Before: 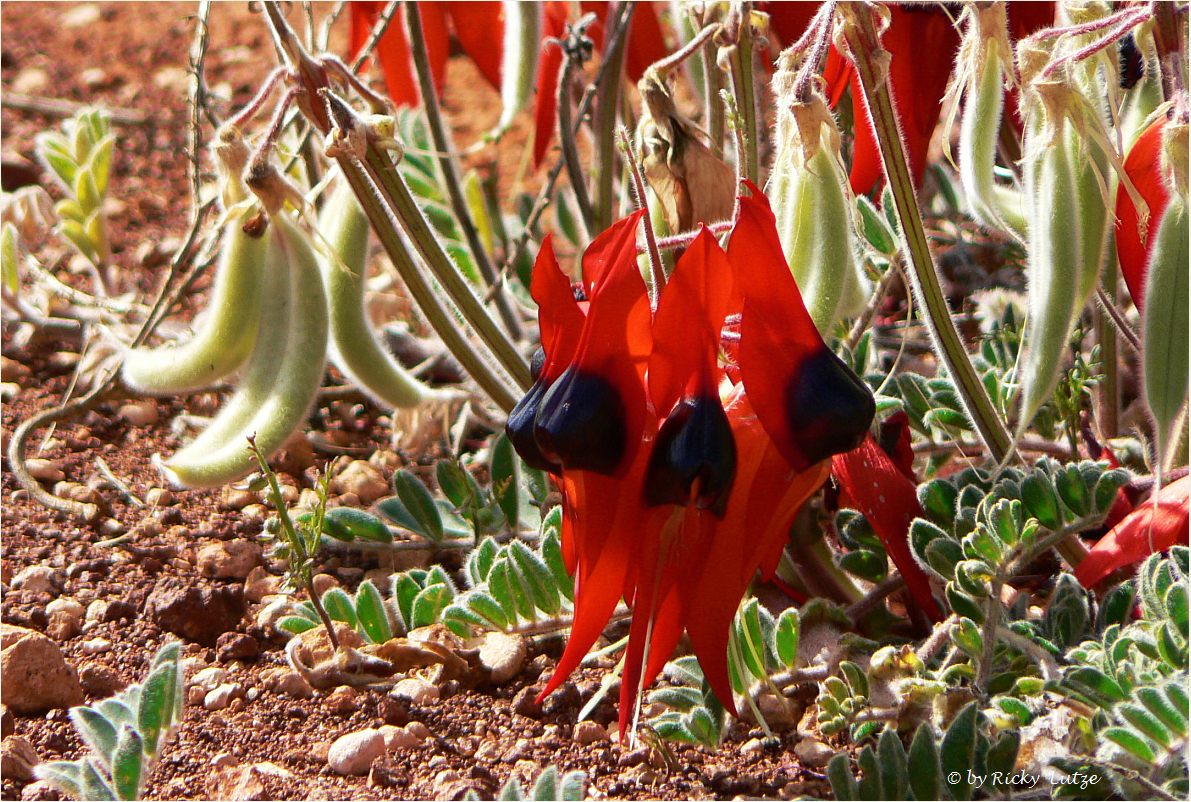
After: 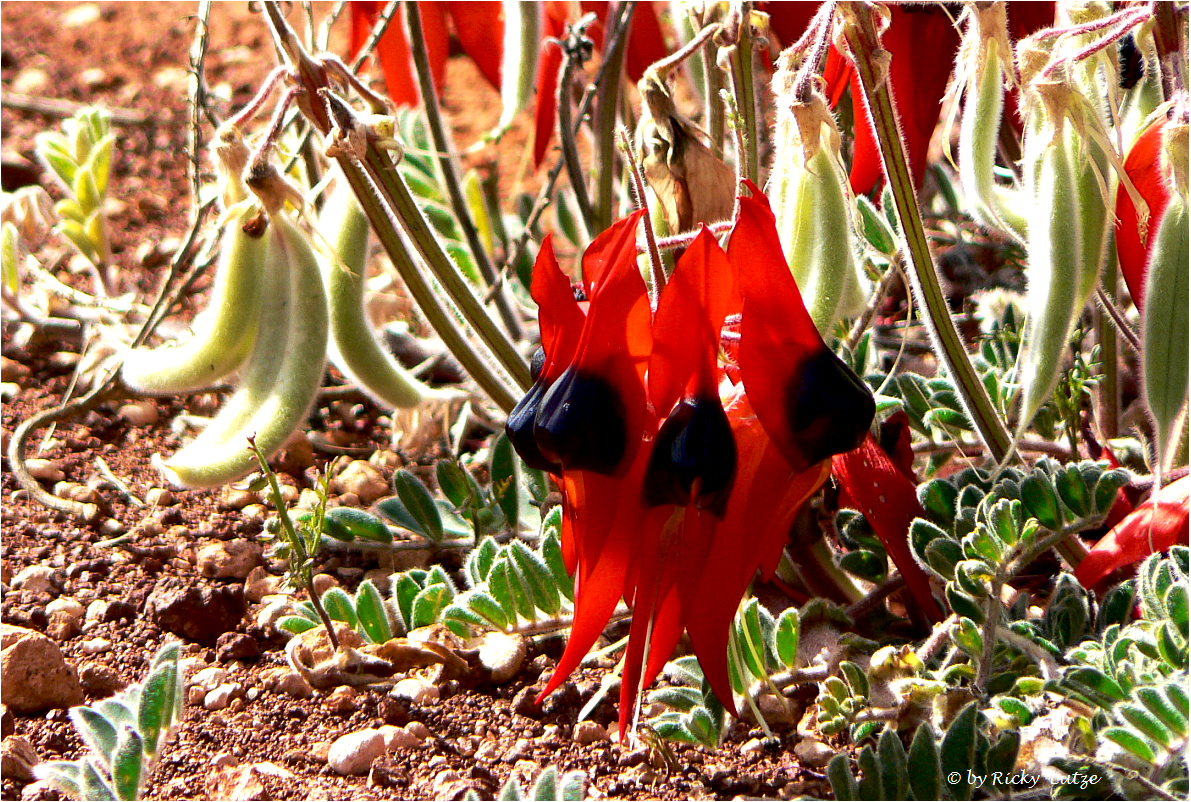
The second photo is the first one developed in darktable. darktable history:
tone equalizer: -8 EV -0.417 EV, -7 EV -0.389 EV, -6 EV -0.333 EV, -5 EV -0.222 EV, -3 EV 0.222 EV, -2 EV 0.333 EV, -1 EV 0.389 EV, +0 EV 0.417 EV, edges refinement/feathering 500, mask exposure compensation -1.57 EV, preserve details no
exposure: black level correction 0.007, exposure 0.159 EV, compensate highlight preservation false
